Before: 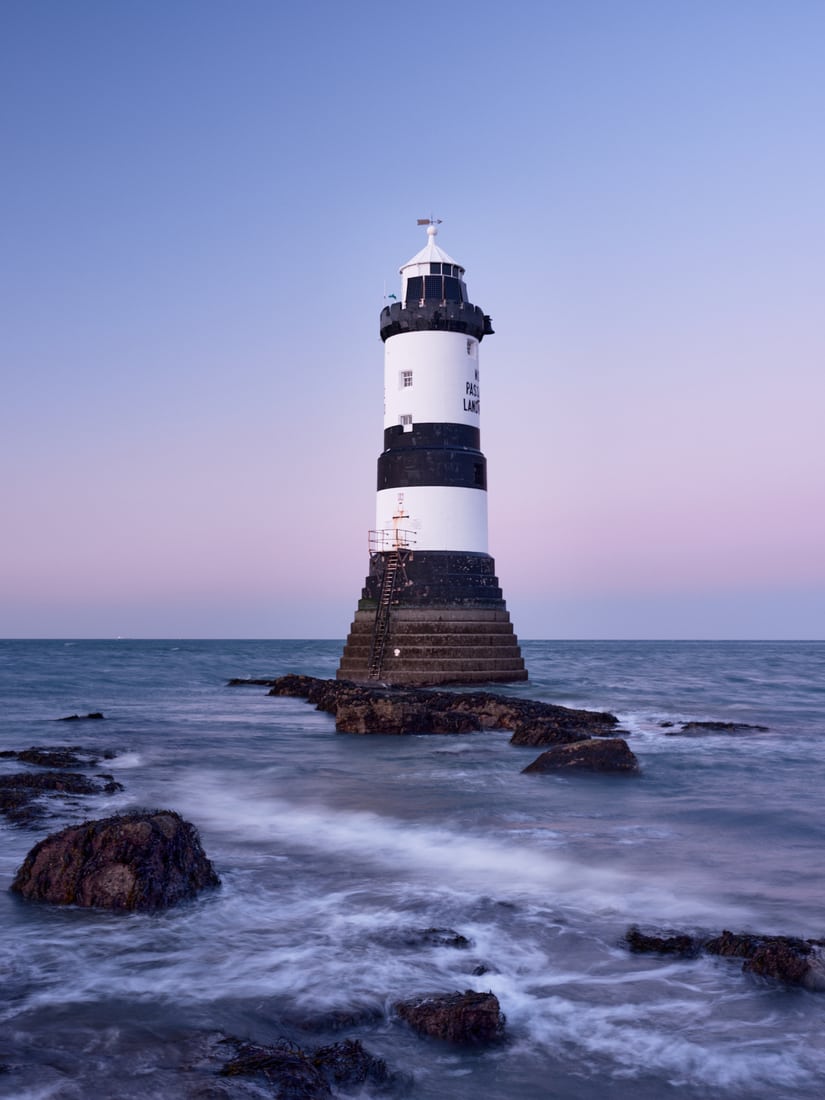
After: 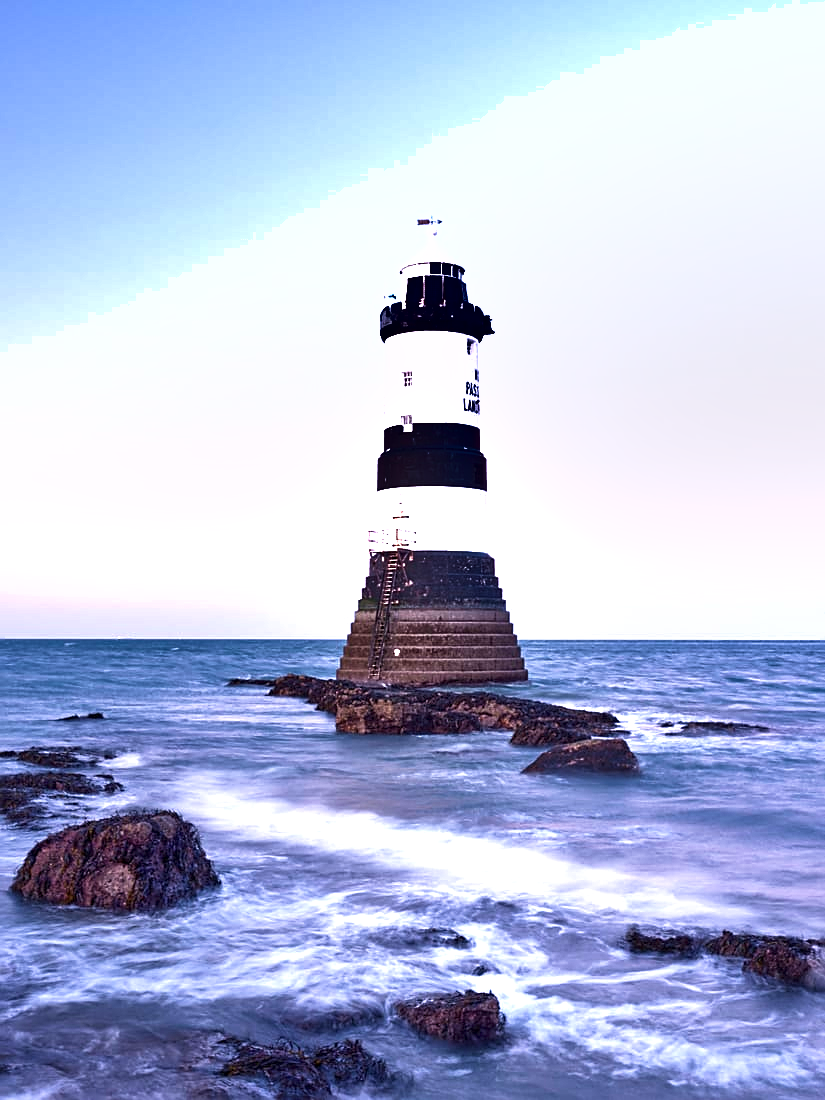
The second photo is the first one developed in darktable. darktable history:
shadows and highlights: shadows 12, white point adjustment 1.2, soften with gaussian
exposure: black level correction 0, exposure 1.45 EV, compensate exposure bias true, compensate highlight preservation false
velvia: on, module defaults
sharpen: on, module defaults
